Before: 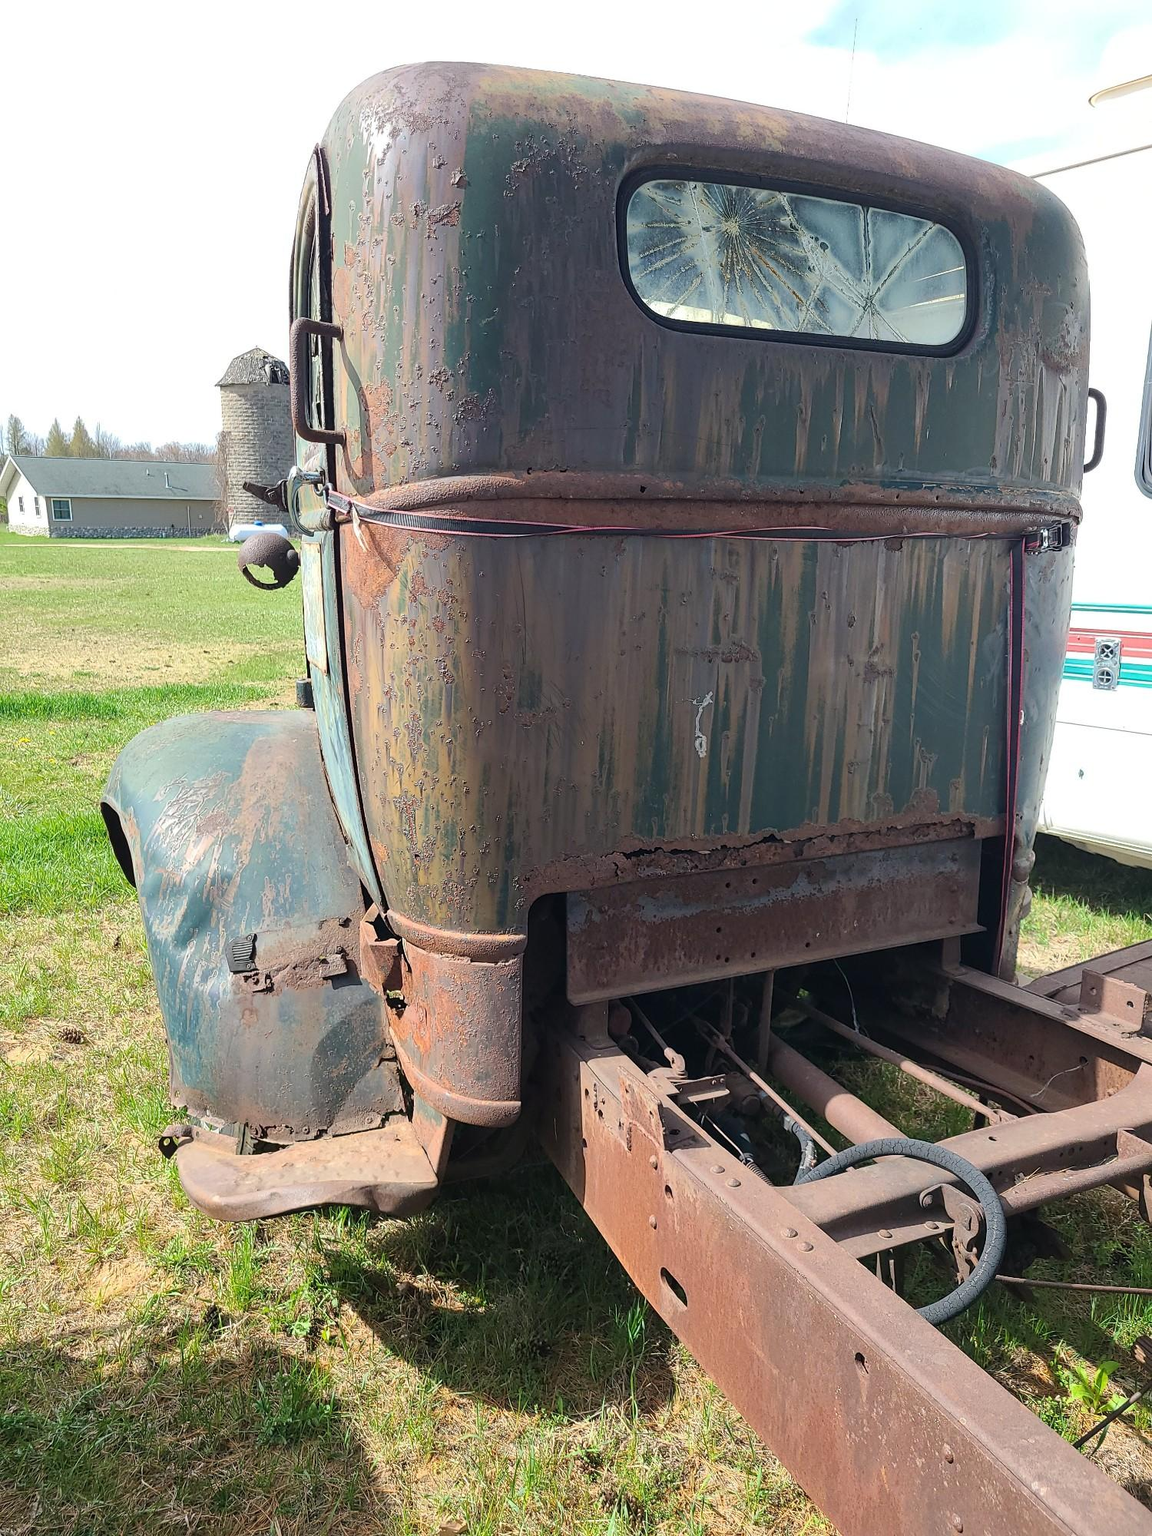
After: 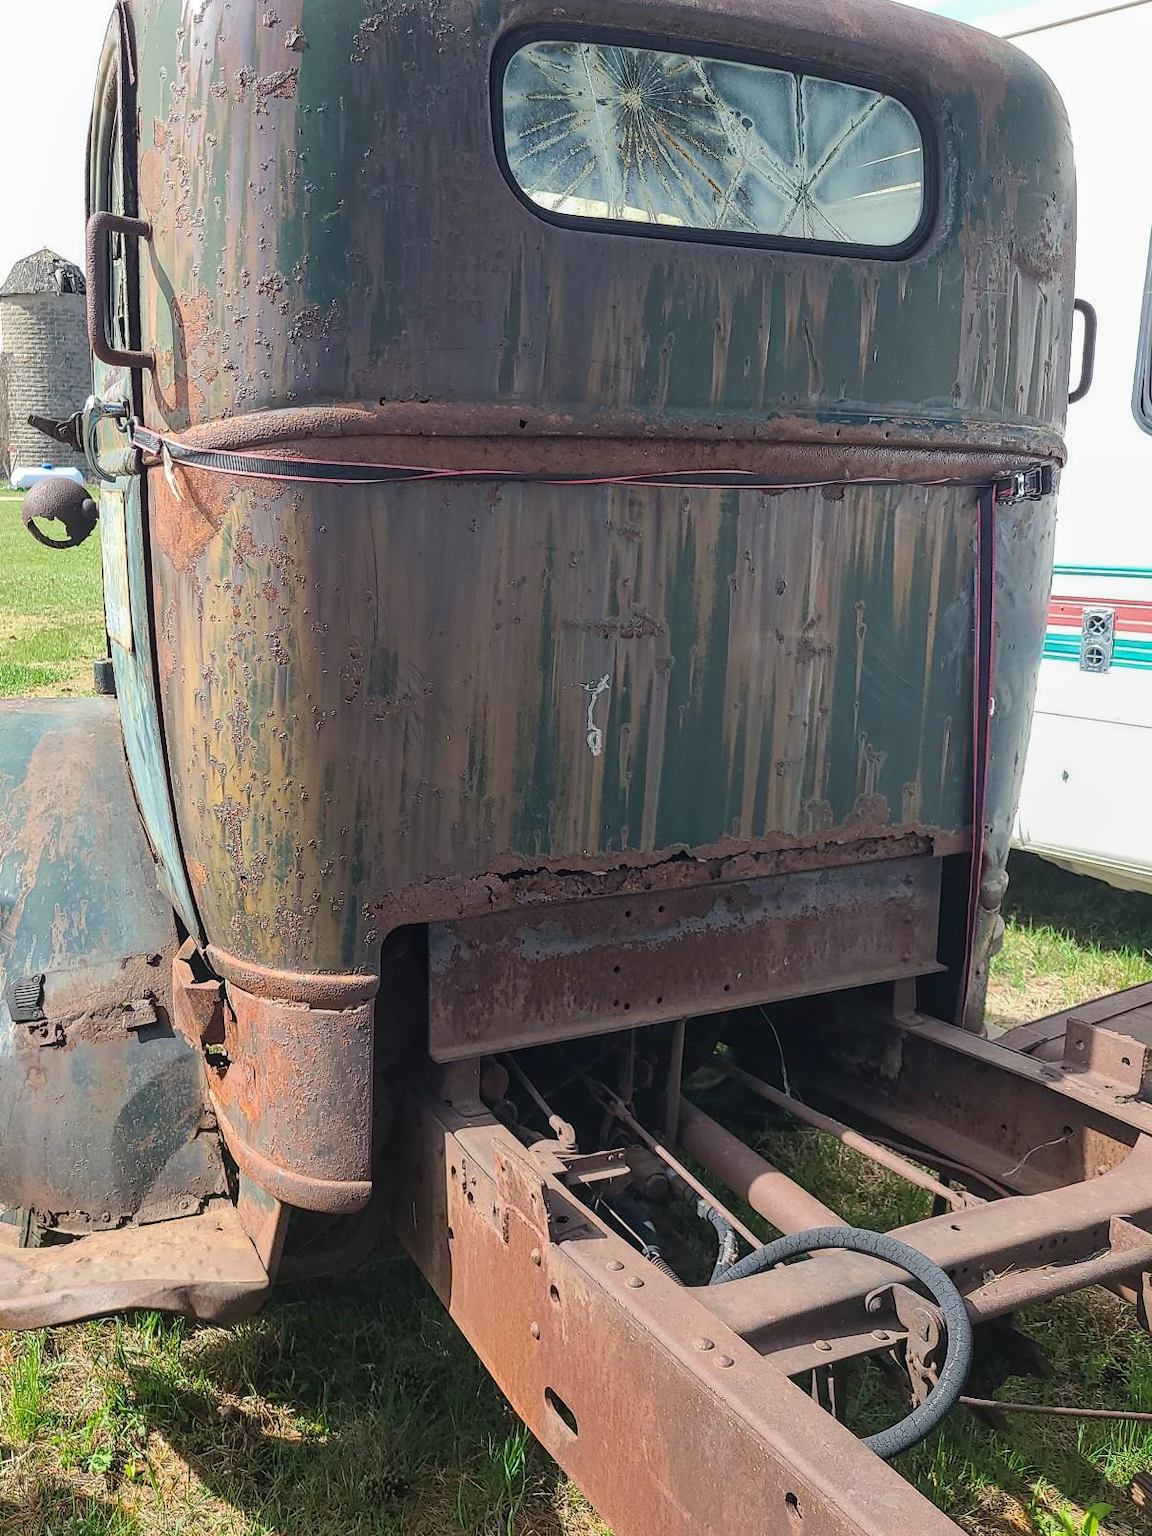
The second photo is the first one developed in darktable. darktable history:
crop: left 19.159%, top 9.58%, bottom 9.58%
local contrast: detail 110%
